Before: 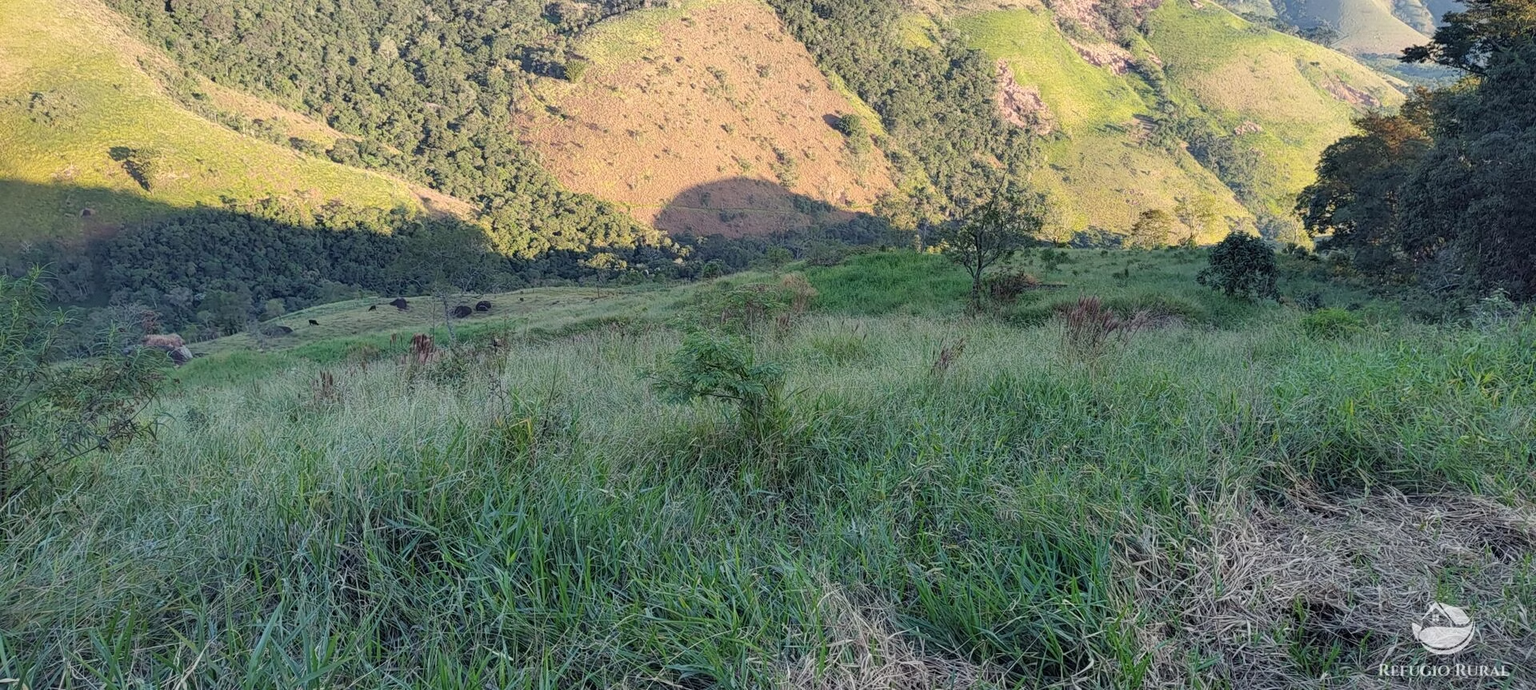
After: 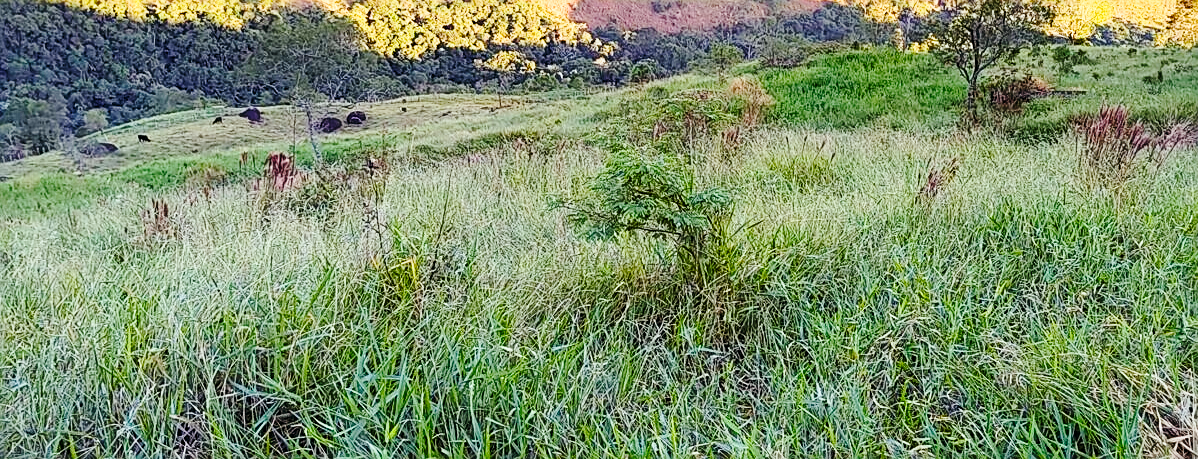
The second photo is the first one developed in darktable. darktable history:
exposure: exposure -0.04 EV, compensate highlight preservation false
contrast brightness saturation: contrast 0.149, brightness 0.052
sharpen: on, module defaults
crop: left 12.96%, top 30.789%, right 24.619%, bottom 15.945%
color balance rgb: power › chroma 1.545%, power › hue 27.95°, linear chroma grading › global chroma 1.78%, linear chroma grading › mid-tones -0.774%, perceptual saturation grading › global saturation 20%, perceptual saturation grading › highlights -24.878%, perceptual saturation grading › shadows 25.825%, global vibrance 30.26%
base curve: curves: ch0 [(0, 0) (0.028, 0.03) (0.121, 0.232) (0.46, 0.748) (0.859, 0.968) (1, 1)], preserve colors none
